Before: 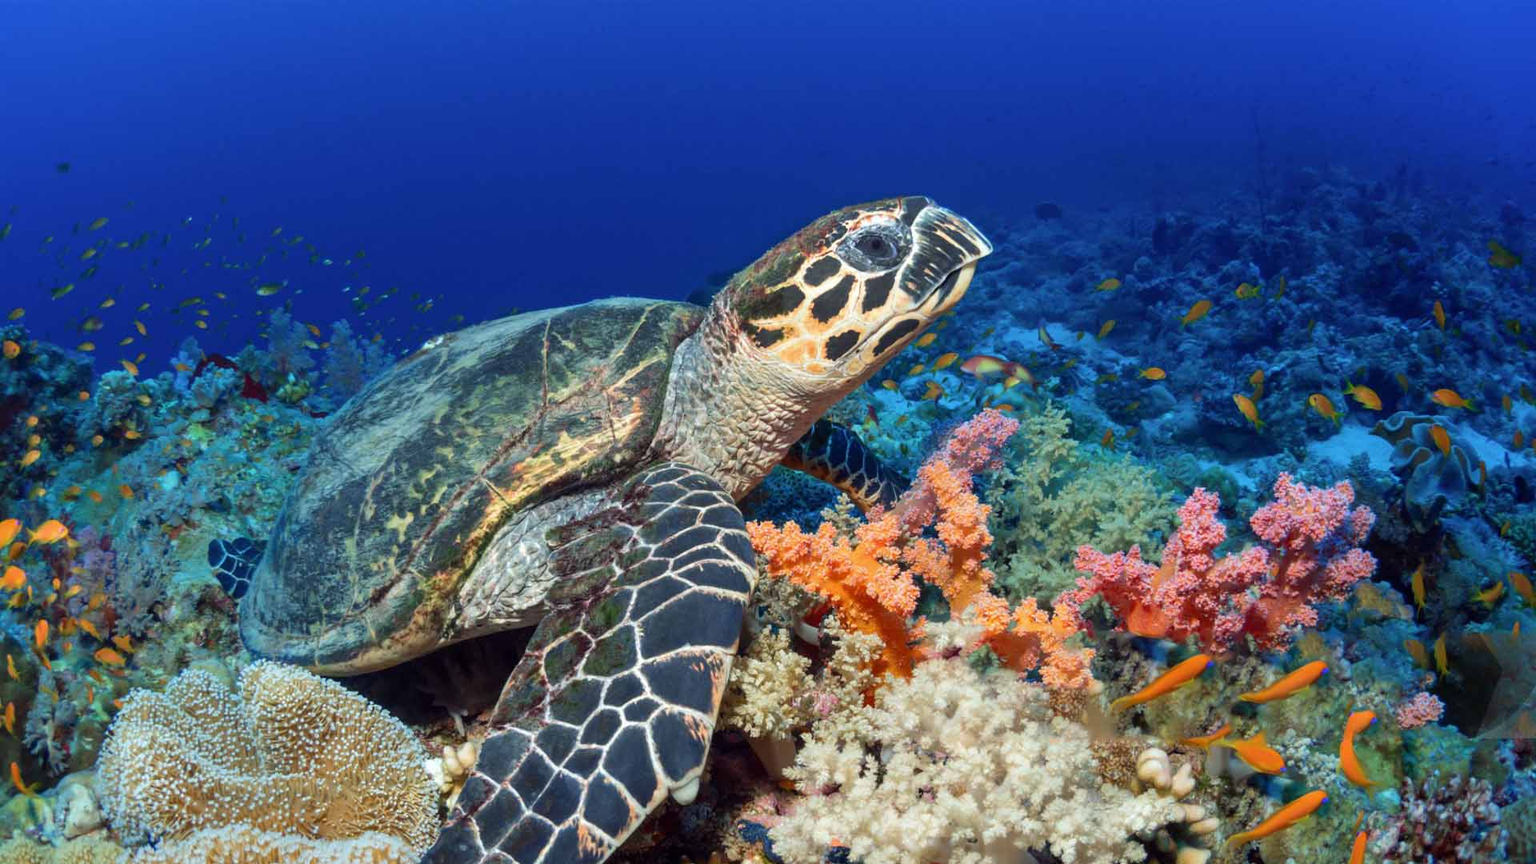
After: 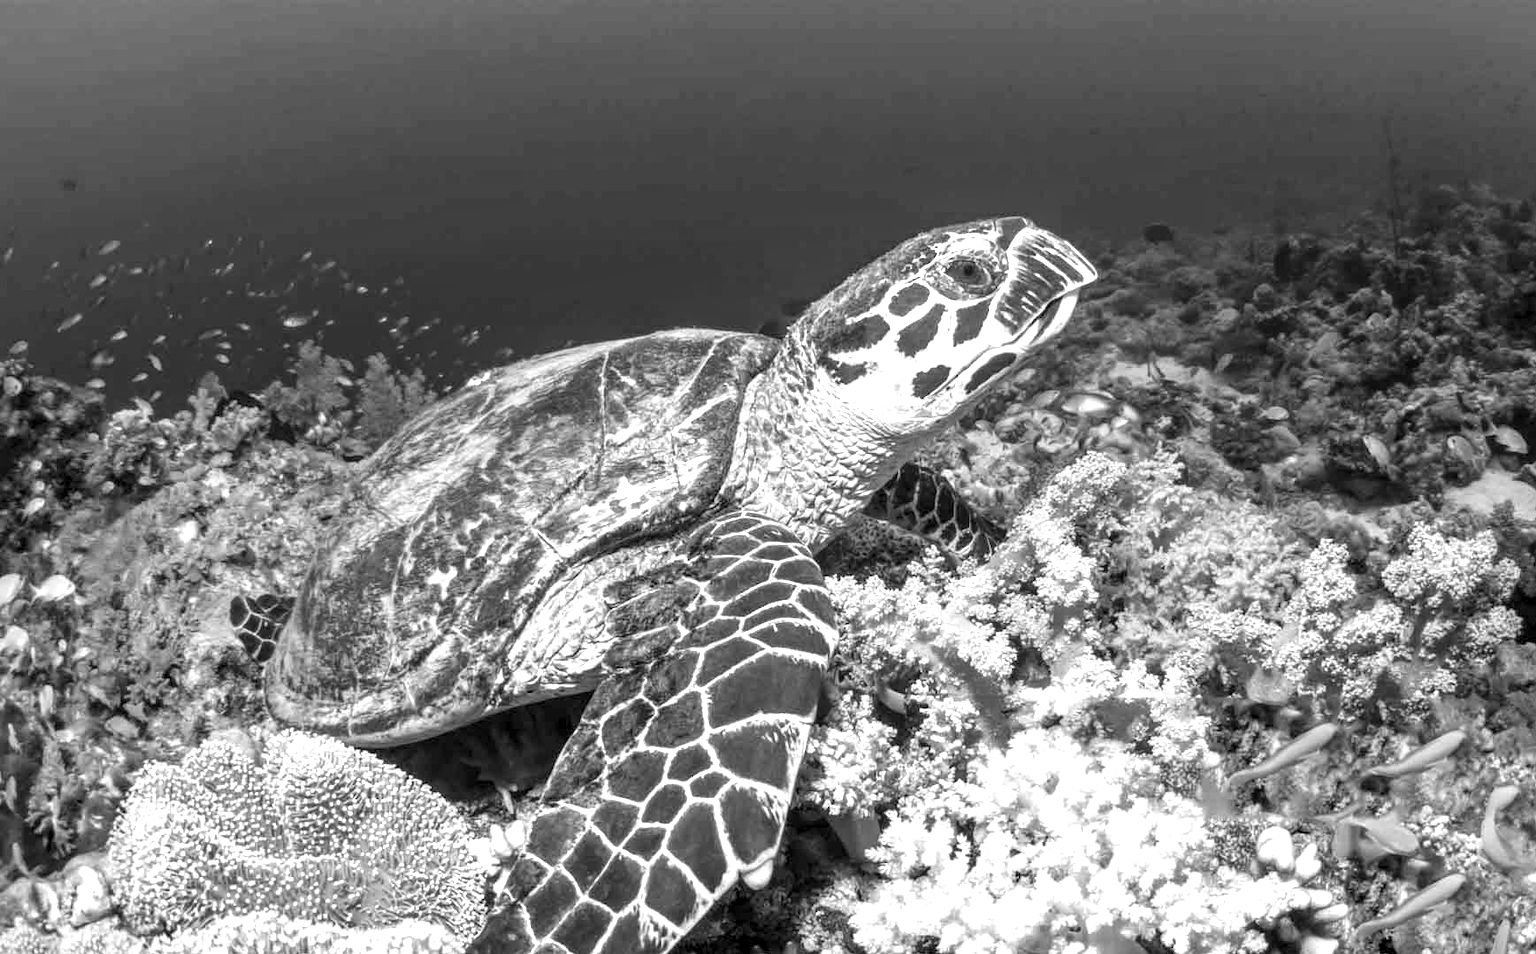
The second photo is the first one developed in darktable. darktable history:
crop: right 9.509%, bottom 0.031%
color balance rgb: linear chroma grading › global chroma 15%, perceptual saturation grading › global saturation 30%
shadows and highlights: radius 264.75, soften with gaussian
local contrast: highlights 61%, detail 143%, midtone range 0.428
exposure: black level correction 0, exposure 1 EV, compensate exposure bias true, compensate highlight preservation false
color contrast: green-magenta contrast 0, blue-yellow contrast 0
